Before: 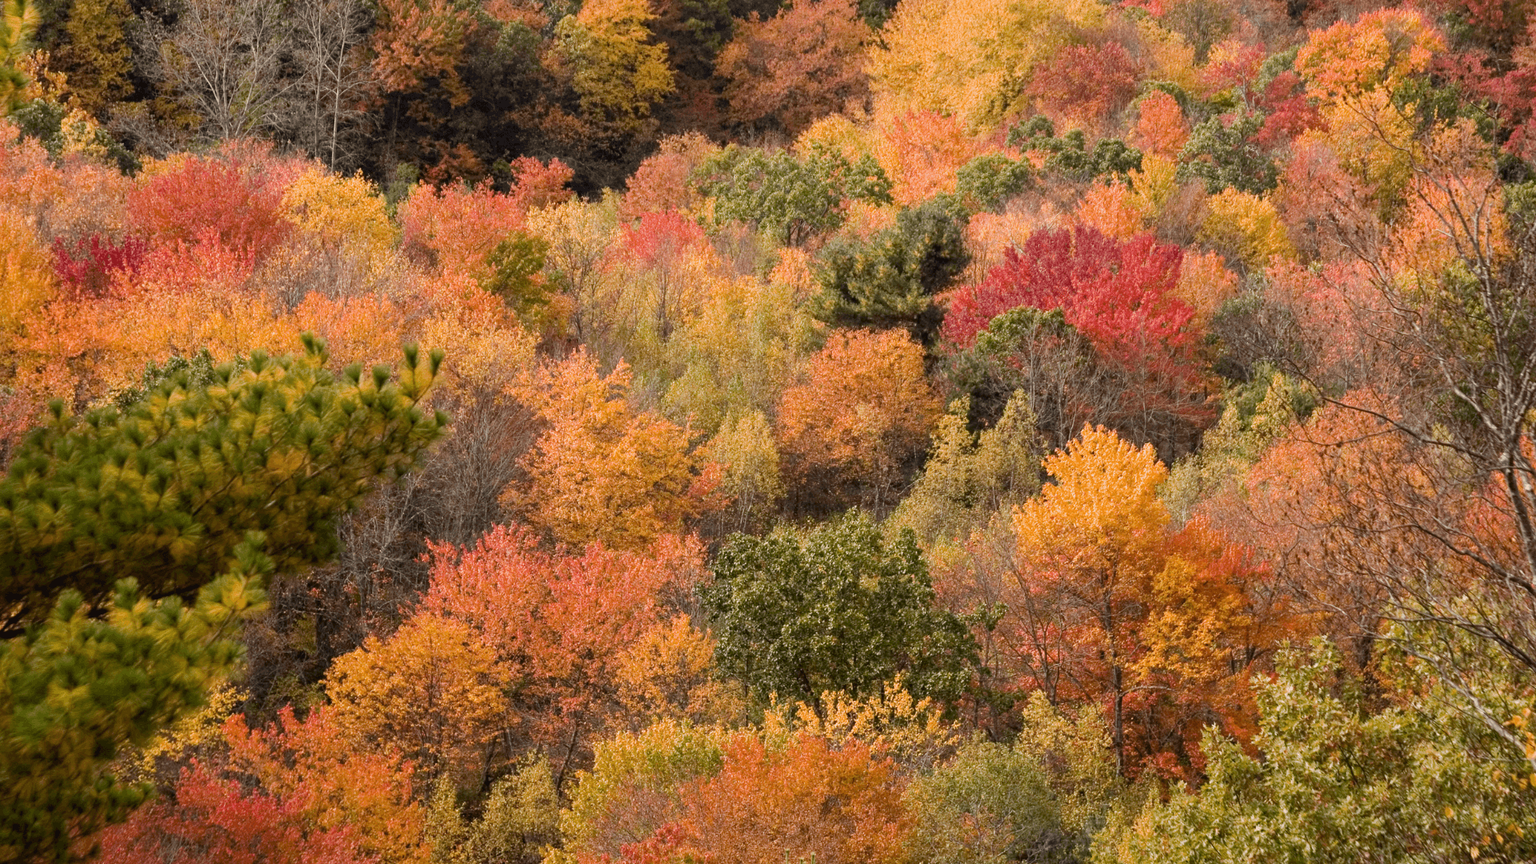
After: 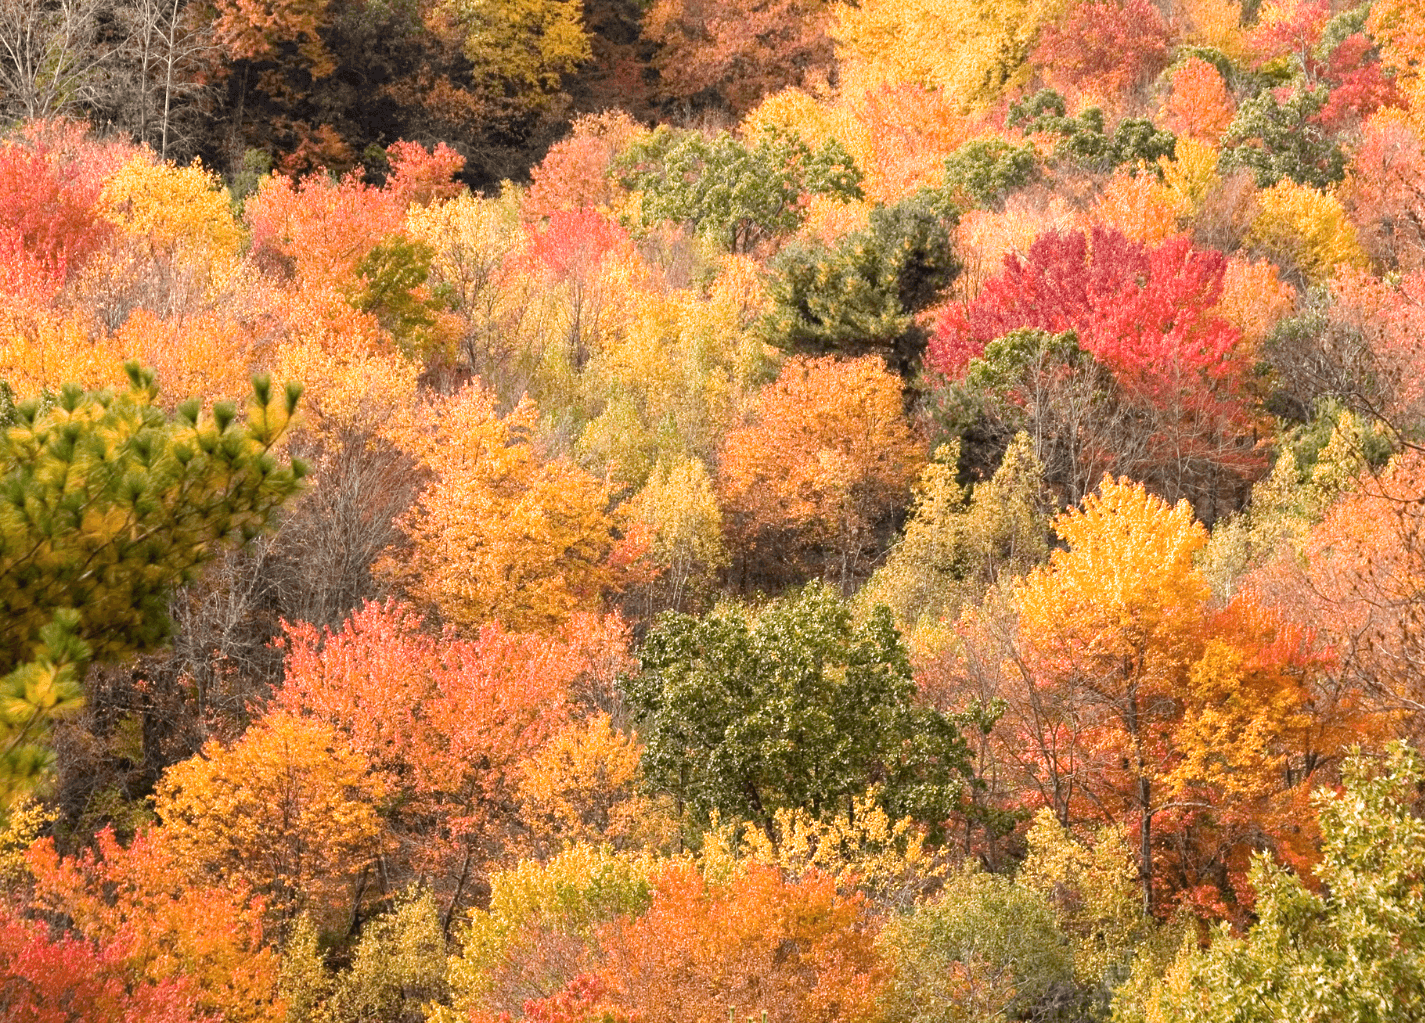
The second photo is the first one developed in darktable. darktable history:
exposure: black level correction 0, exposure 0.7 EV, compensate exposure bias true, compensate highlight preservation false
crop and rotate: left 13.15%, top 5.251%, right 12.609%
white balance: red 1, blue 1
